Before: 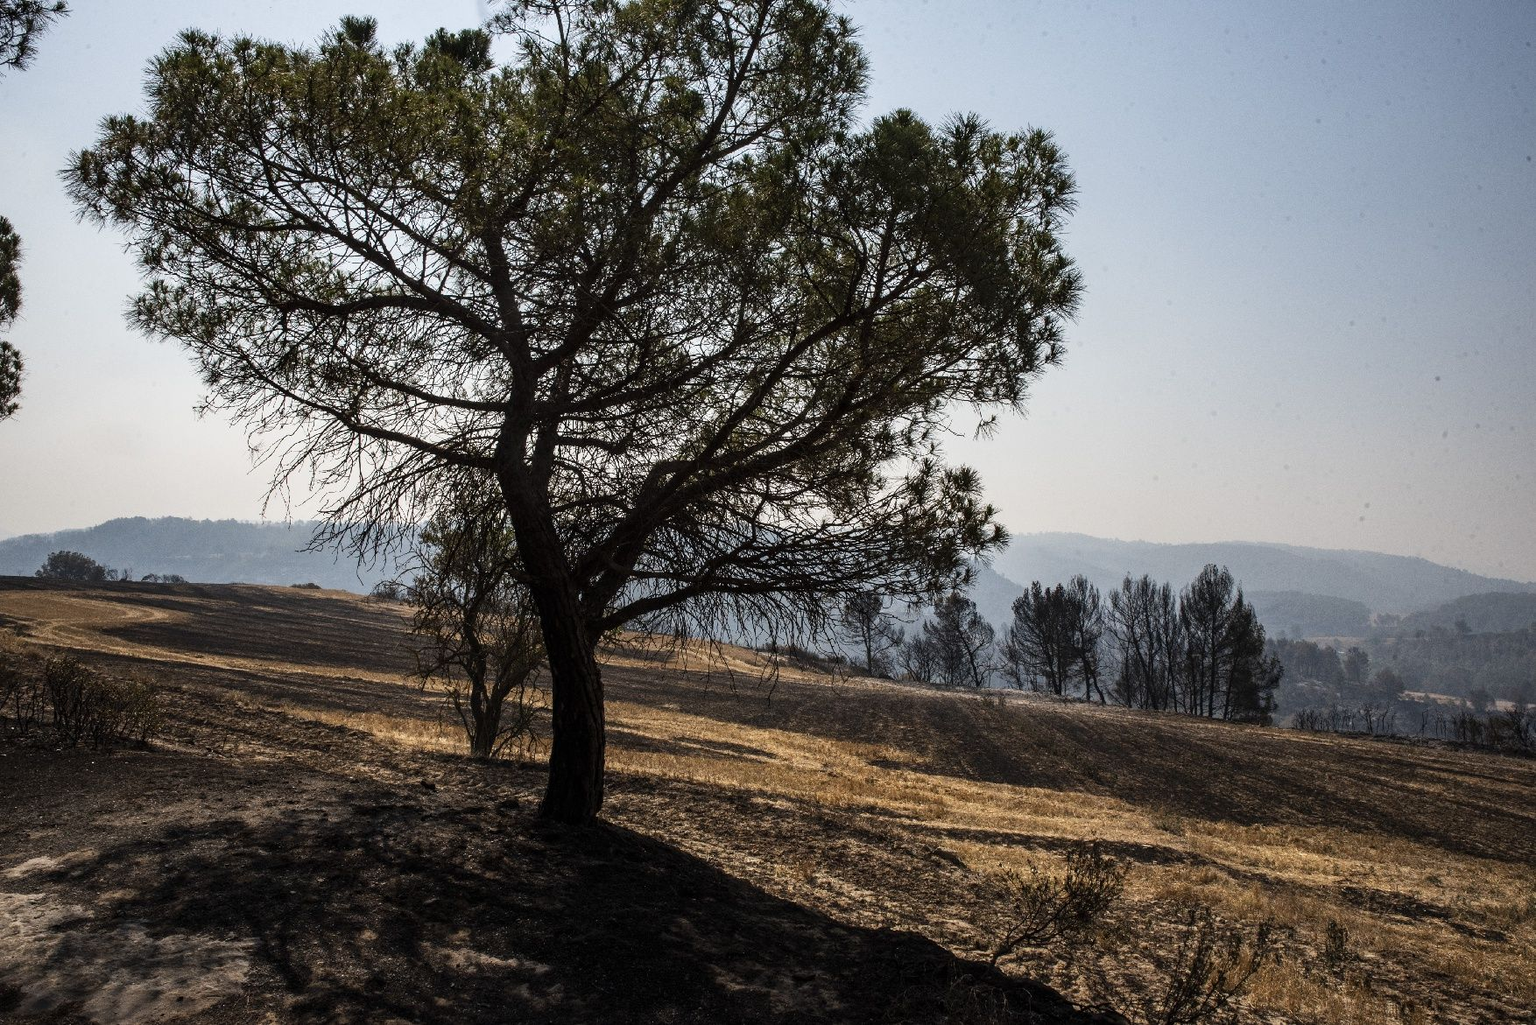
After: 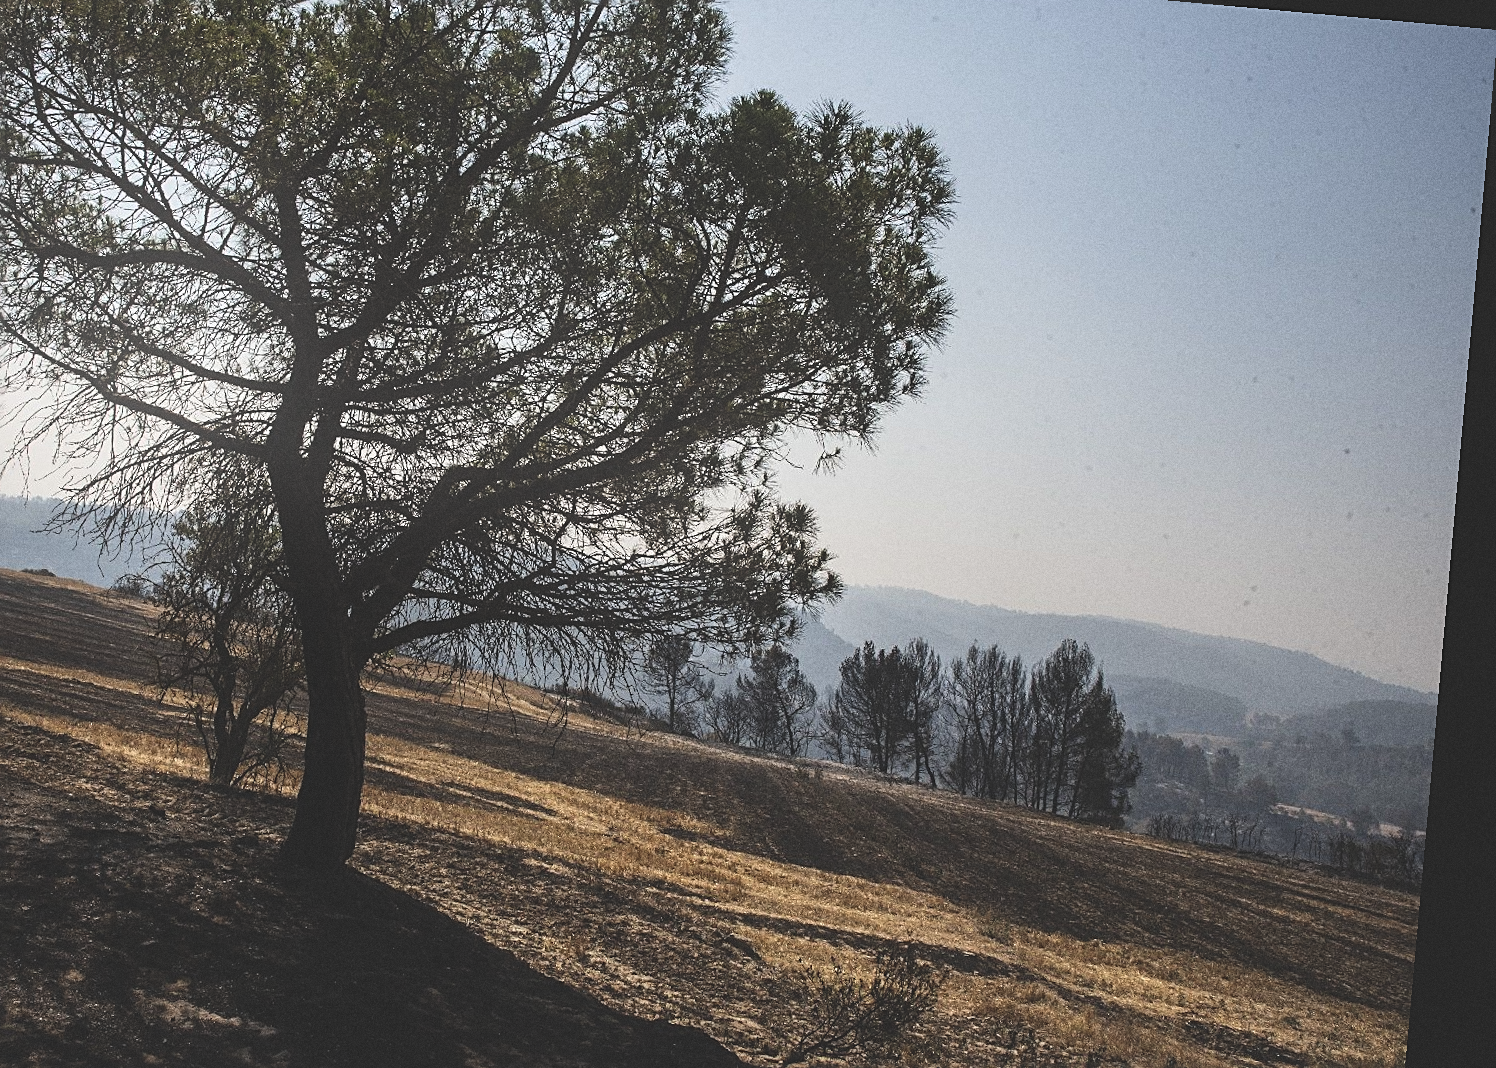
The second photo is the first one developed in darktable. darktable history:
exposure: black level correction -0.025, exposure -0.117 EV, compensate highlight preservation false
bloom: size 15%, threshold 97%, strength 7%
rotate and perspective: rotation 5.12°, automatic cropping off
grain: coarseness 0.09 ISO
sharpen: on, module defaults
crop: left 19.159%, top 9.58%, bottom 9.58%
